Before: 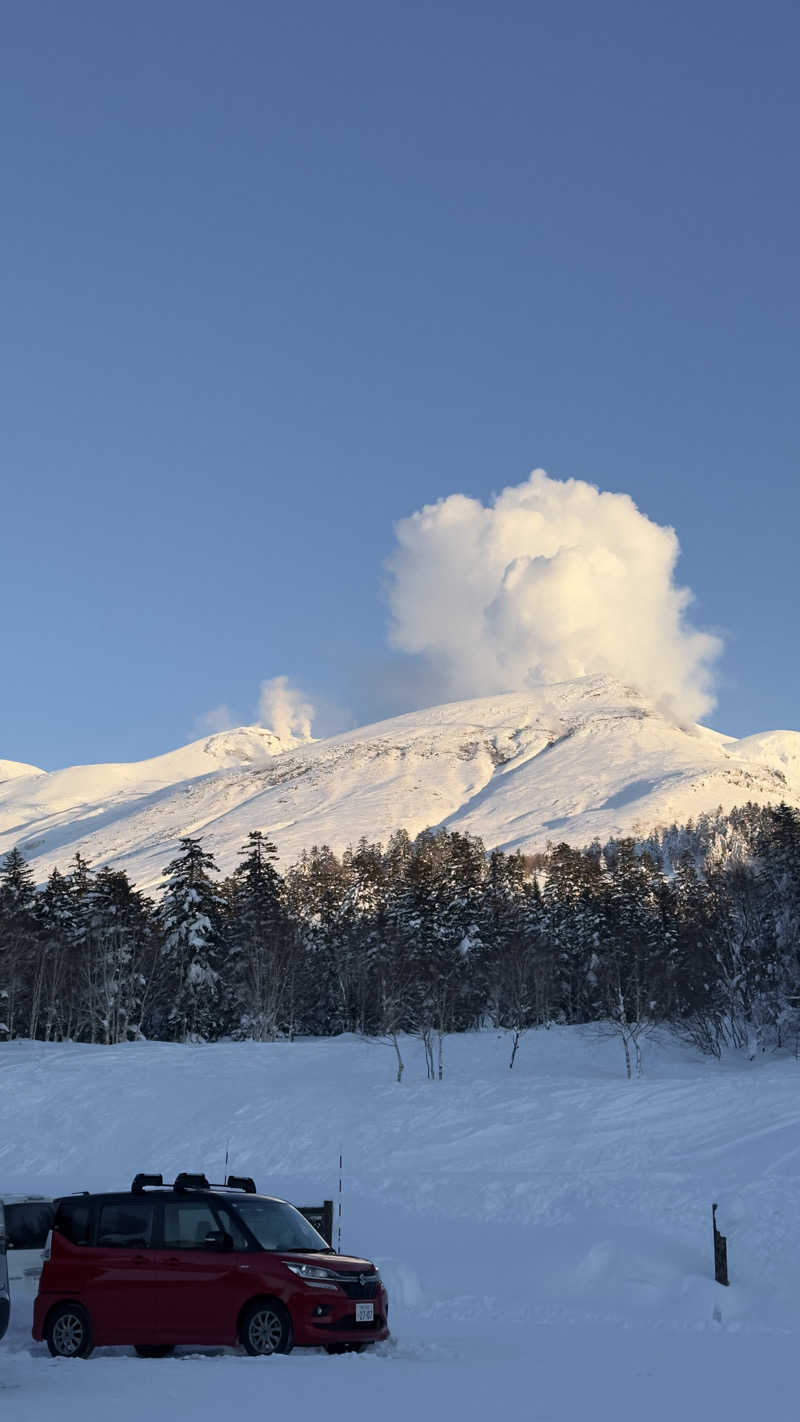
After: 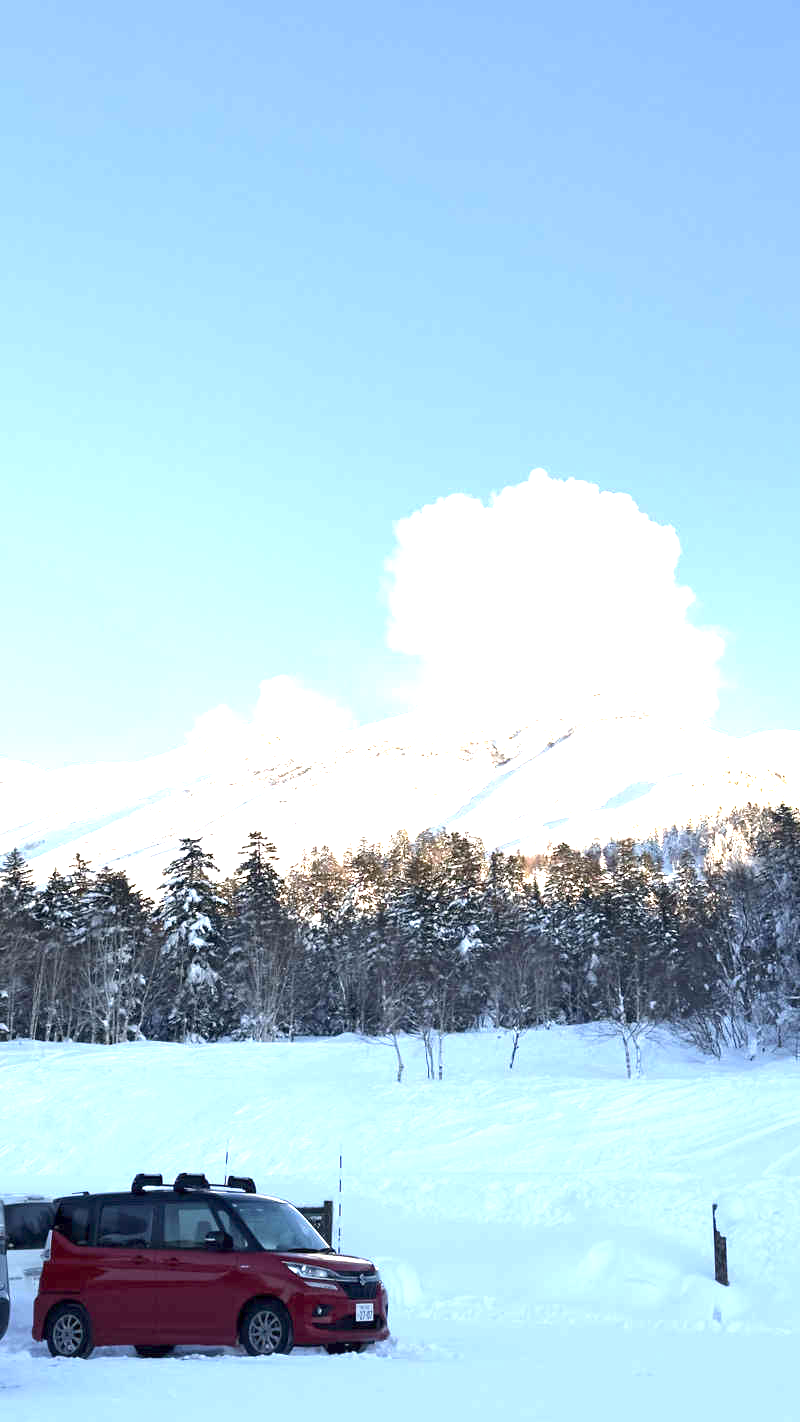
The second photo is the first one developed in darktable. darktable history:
exposure: exposure 1.992 EV, compensate highlight preservation false
